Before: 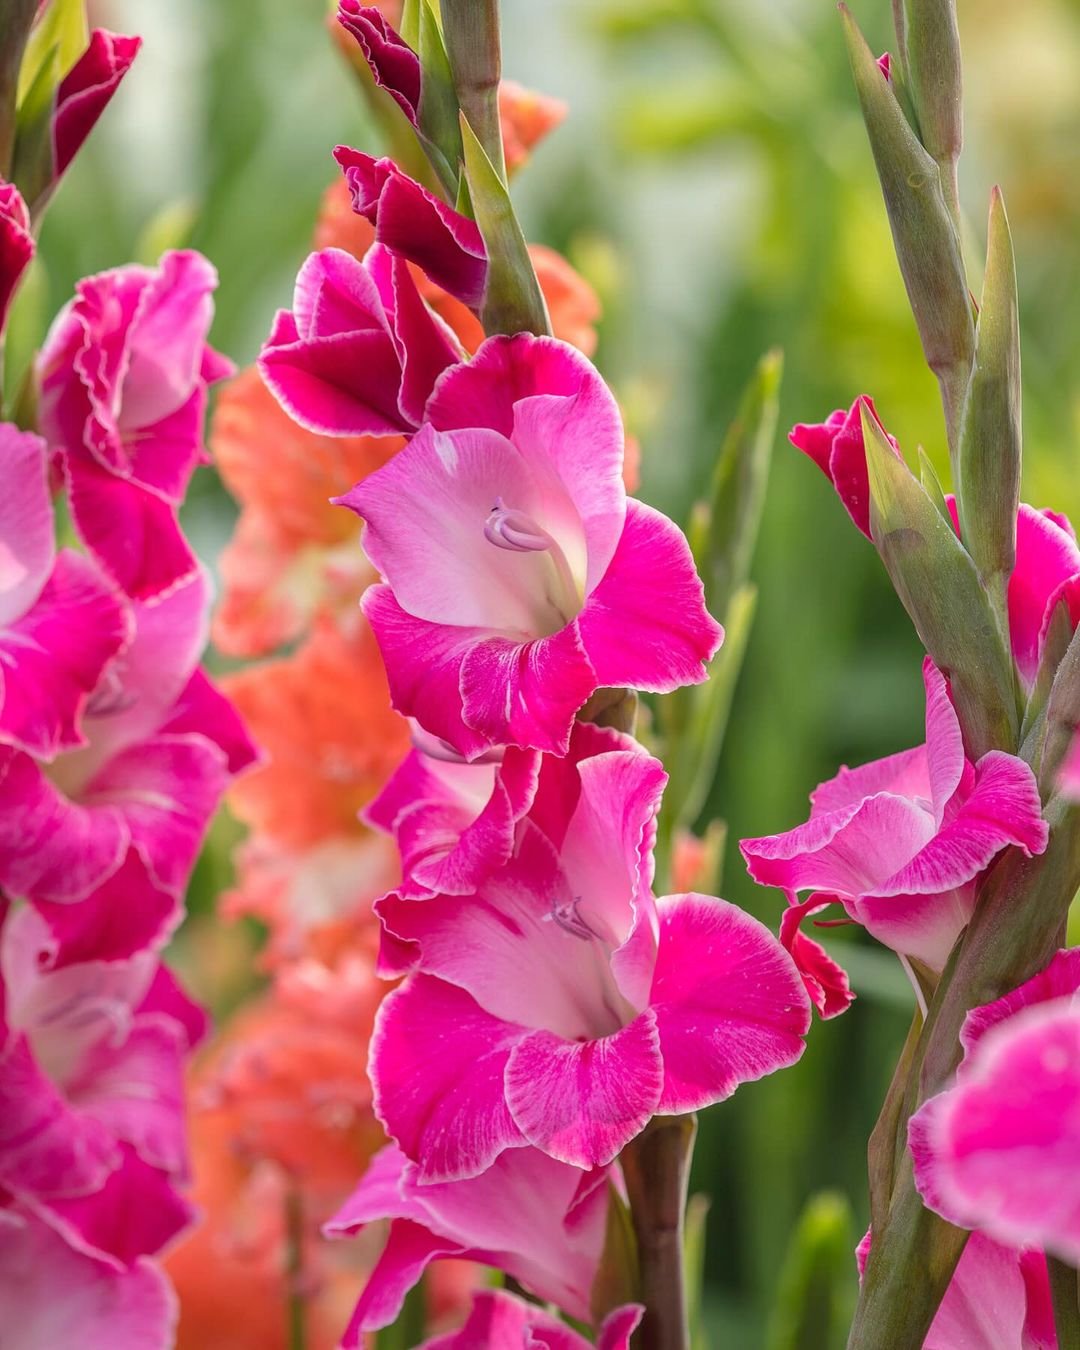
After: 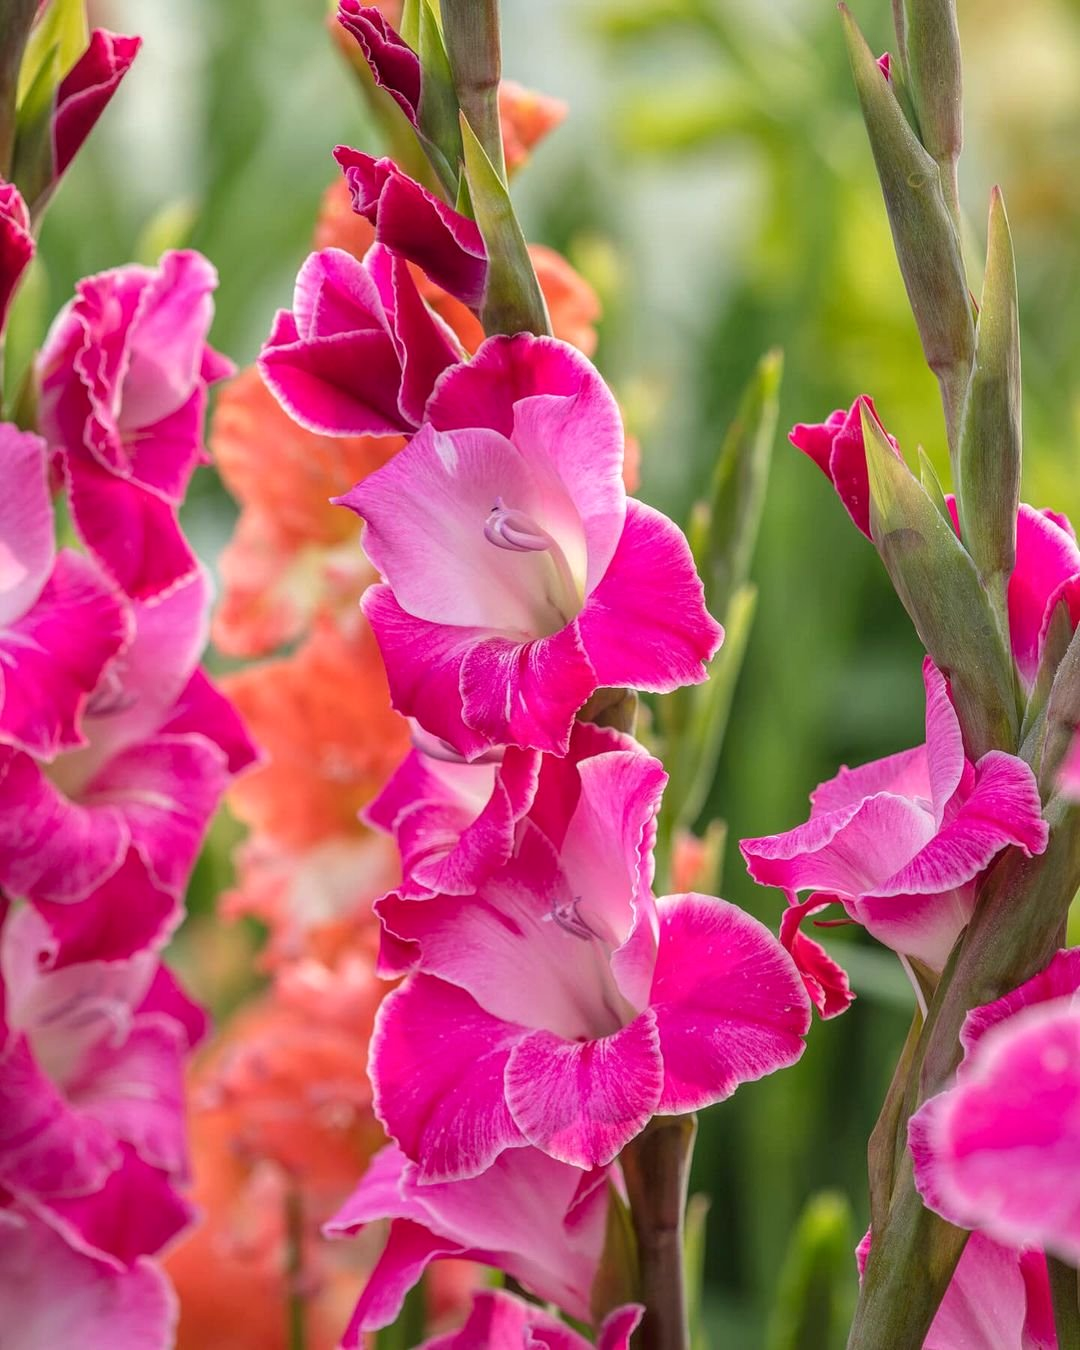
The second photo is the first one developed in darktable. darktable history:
local contrast: detail 115%
